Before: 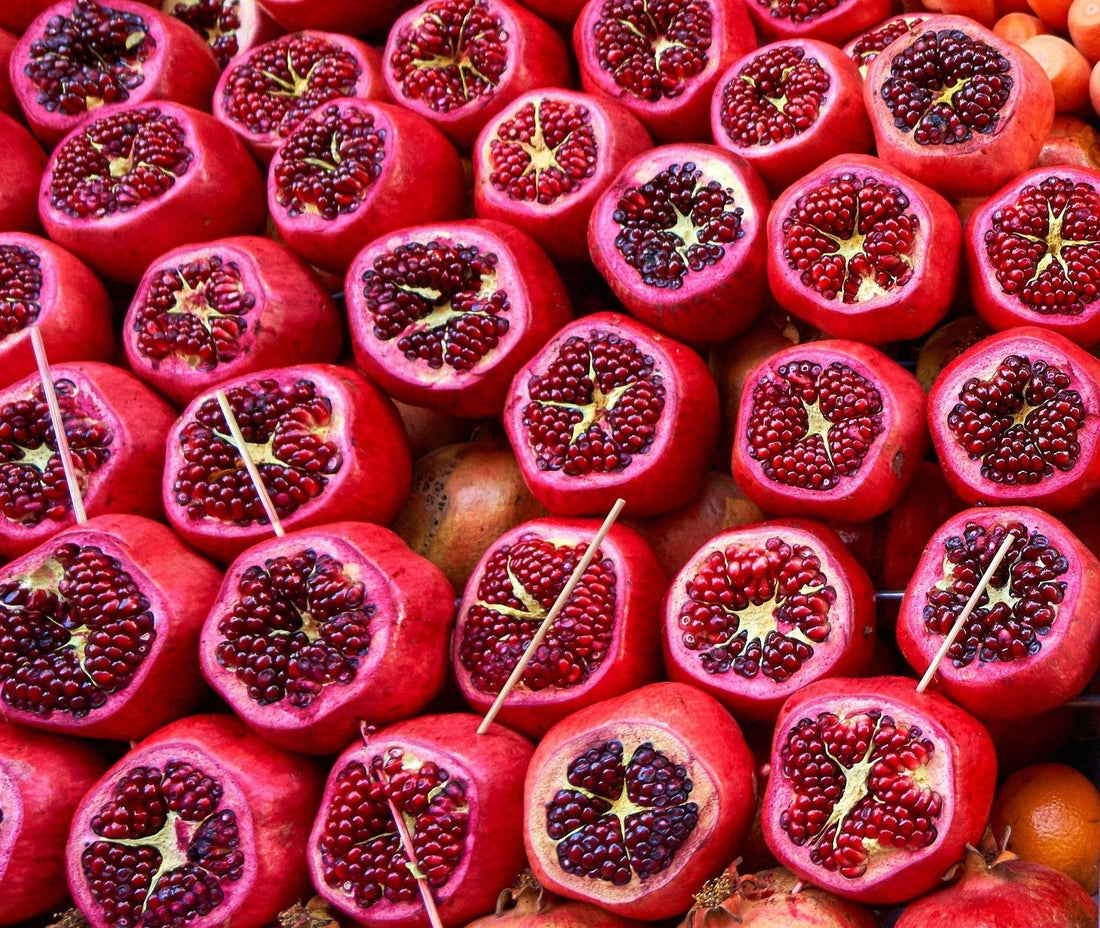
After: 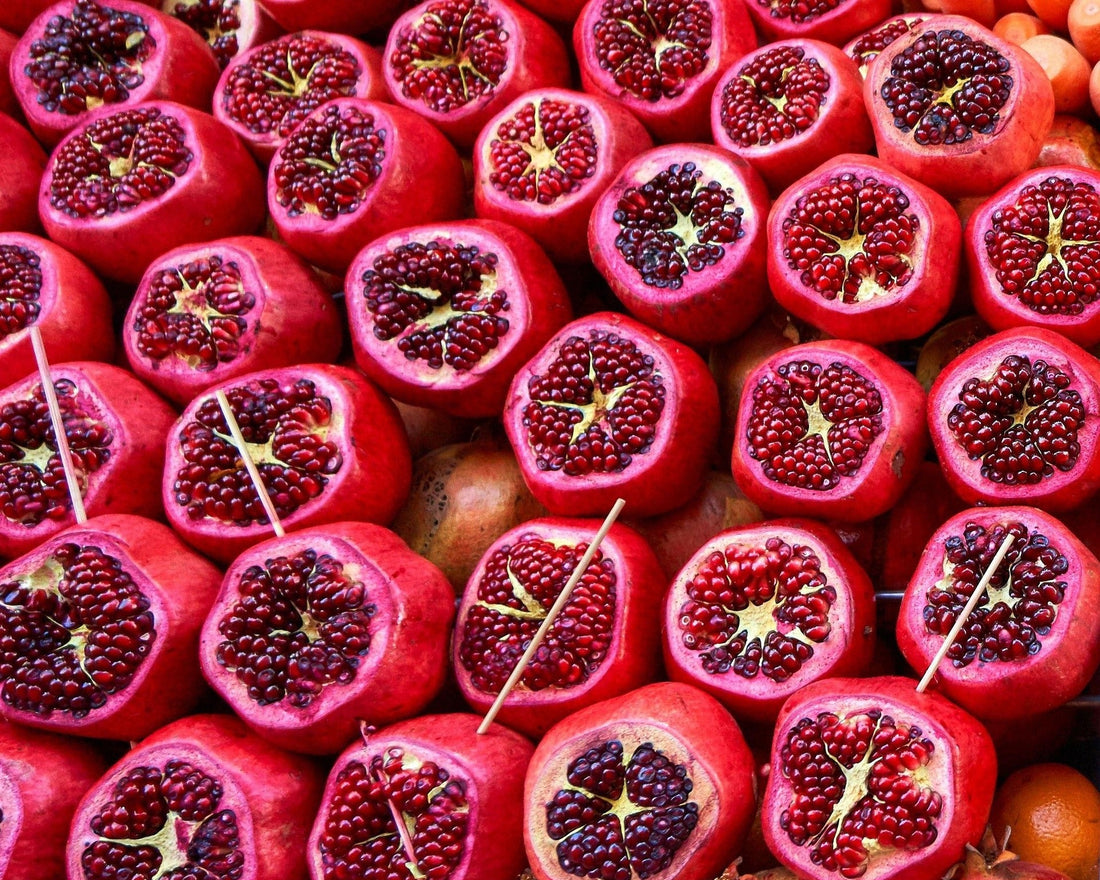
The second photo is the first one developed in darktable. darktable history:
crop and rotate: top 0%, bottom 5.102%
